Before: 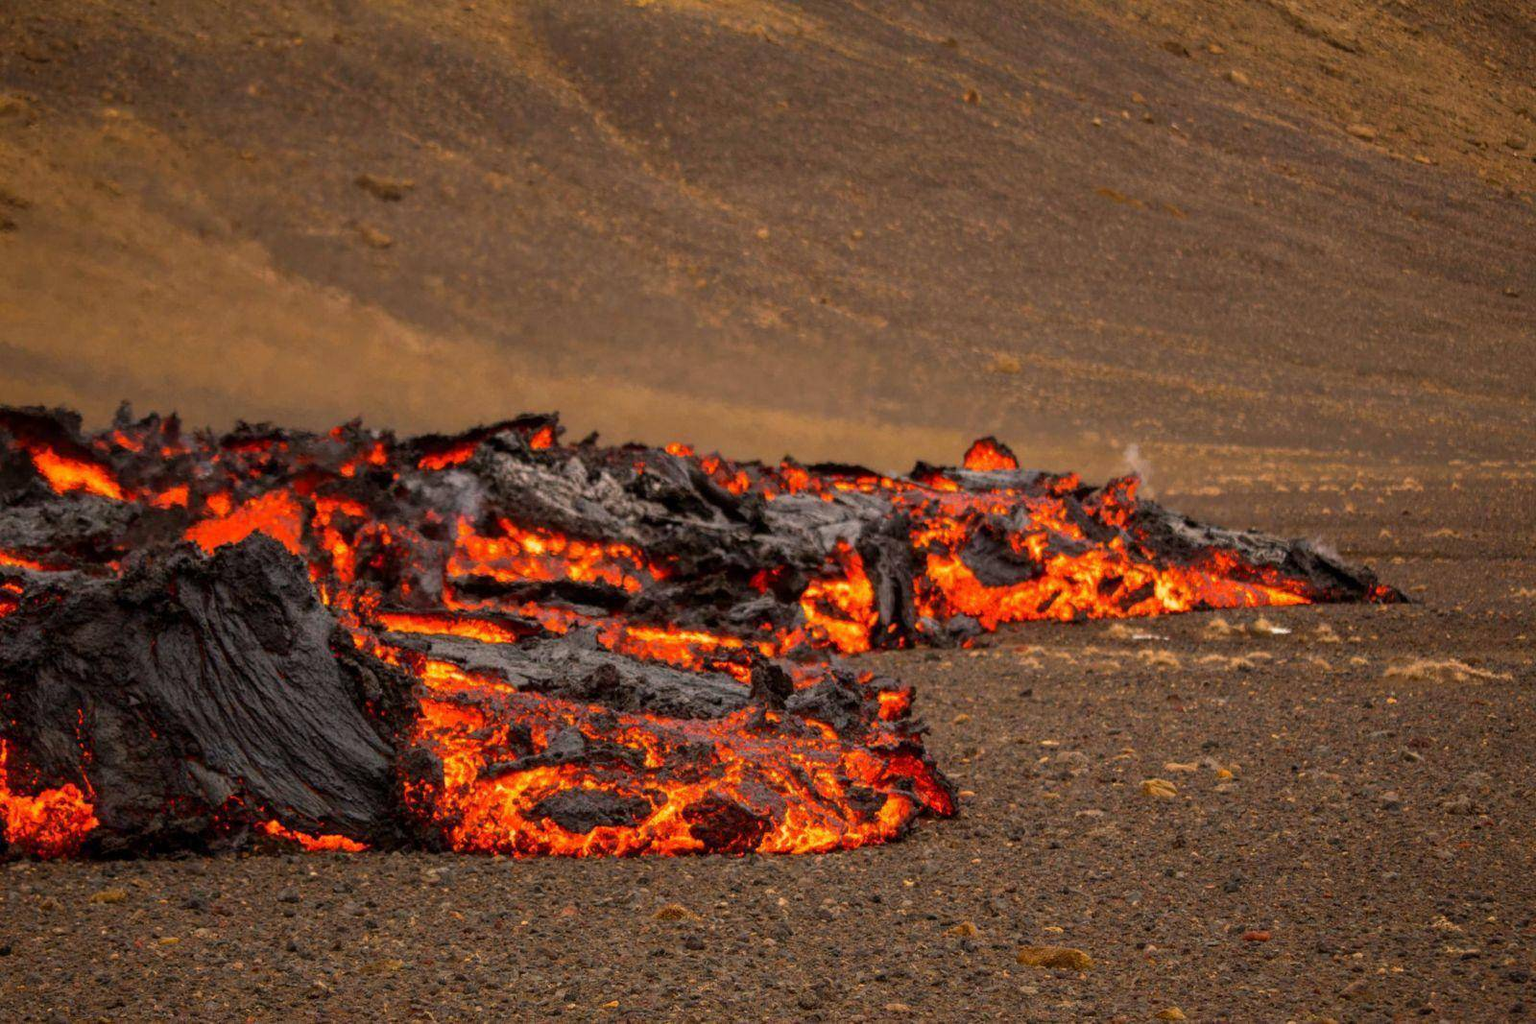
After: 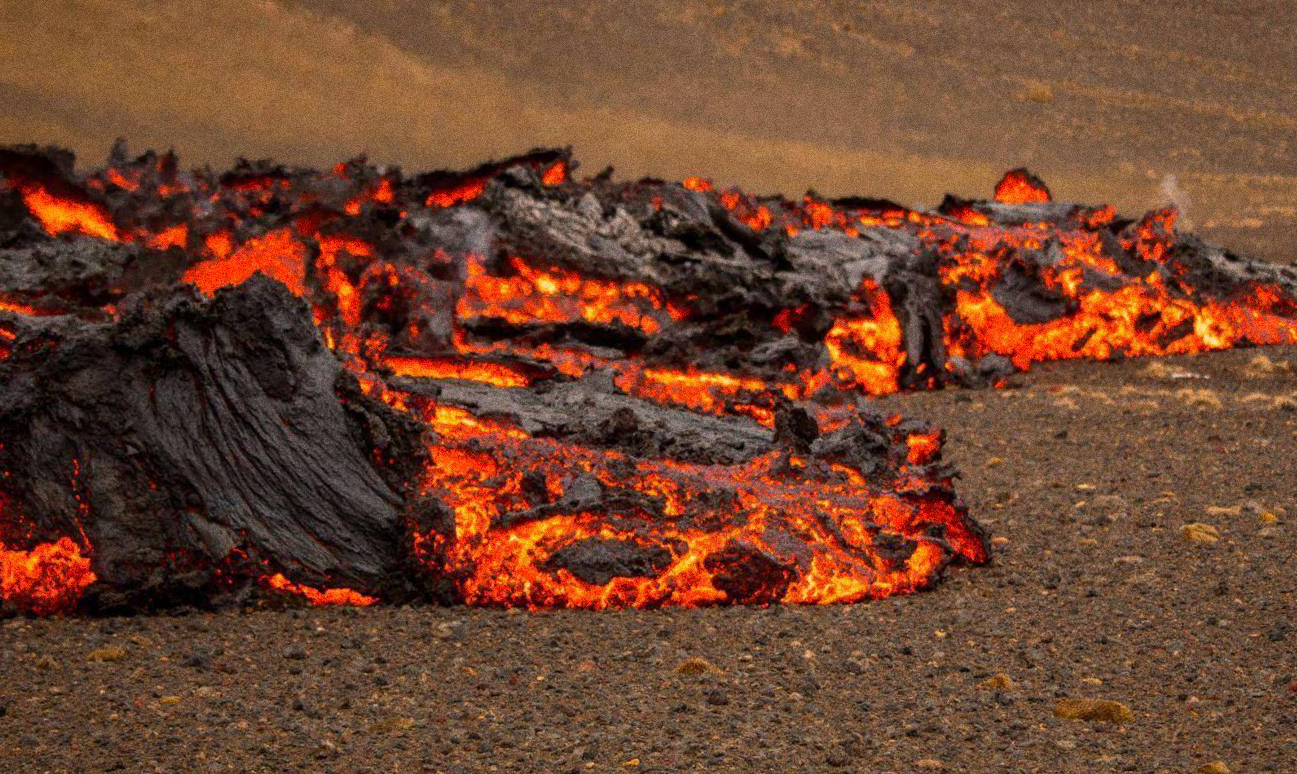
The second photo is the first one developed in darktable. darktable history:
rotate and perspective: rotation -0.45°, automatic cropping original format, crop left 0.008, crop right 0.992, crop top 0.012, crop bottom 0.988
grain: coarseness 0.09 ISO, strength 40%
crop: top 26.531%, right 17.959%
